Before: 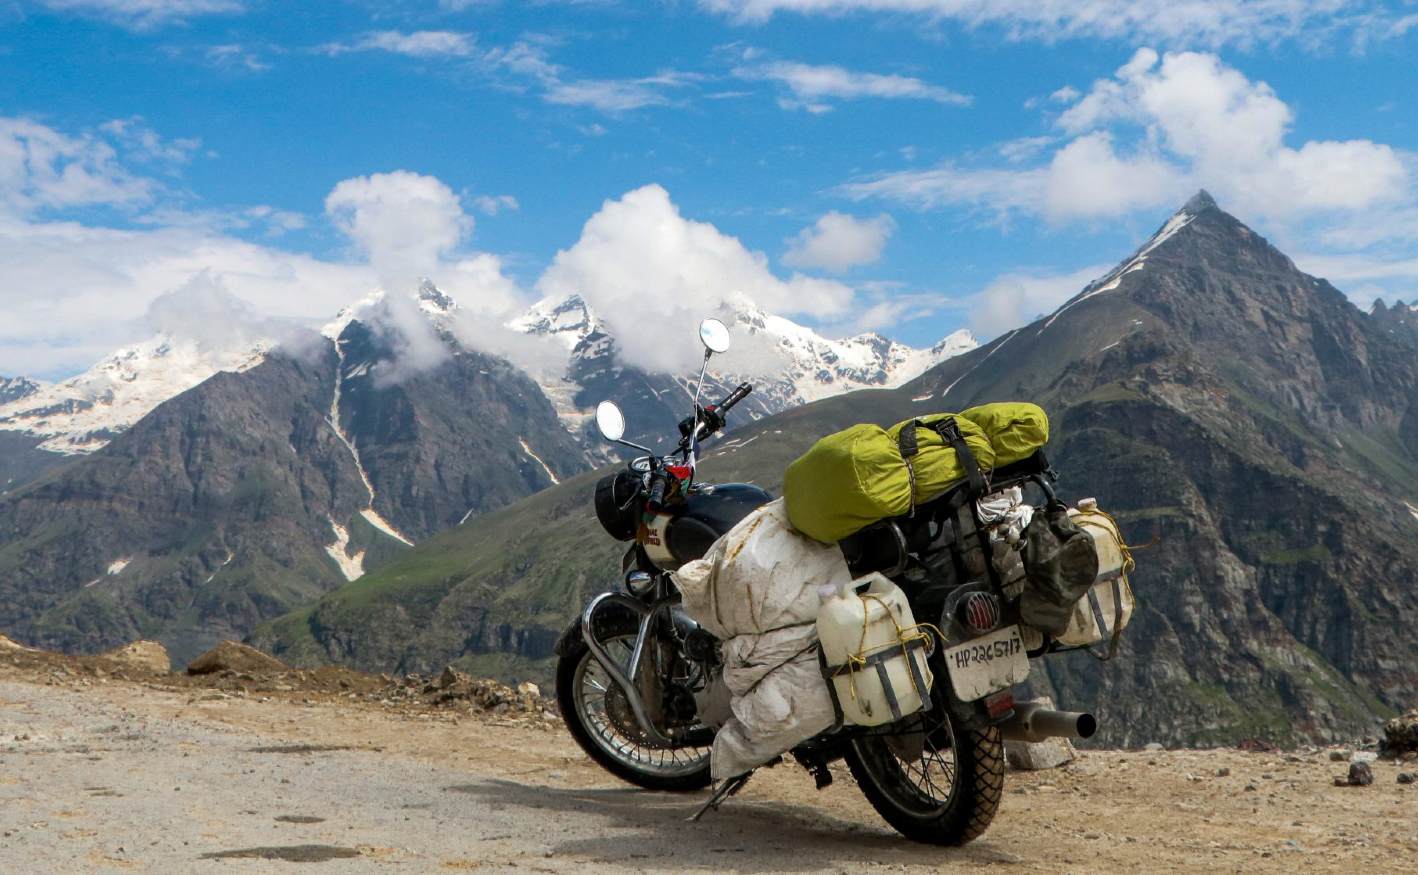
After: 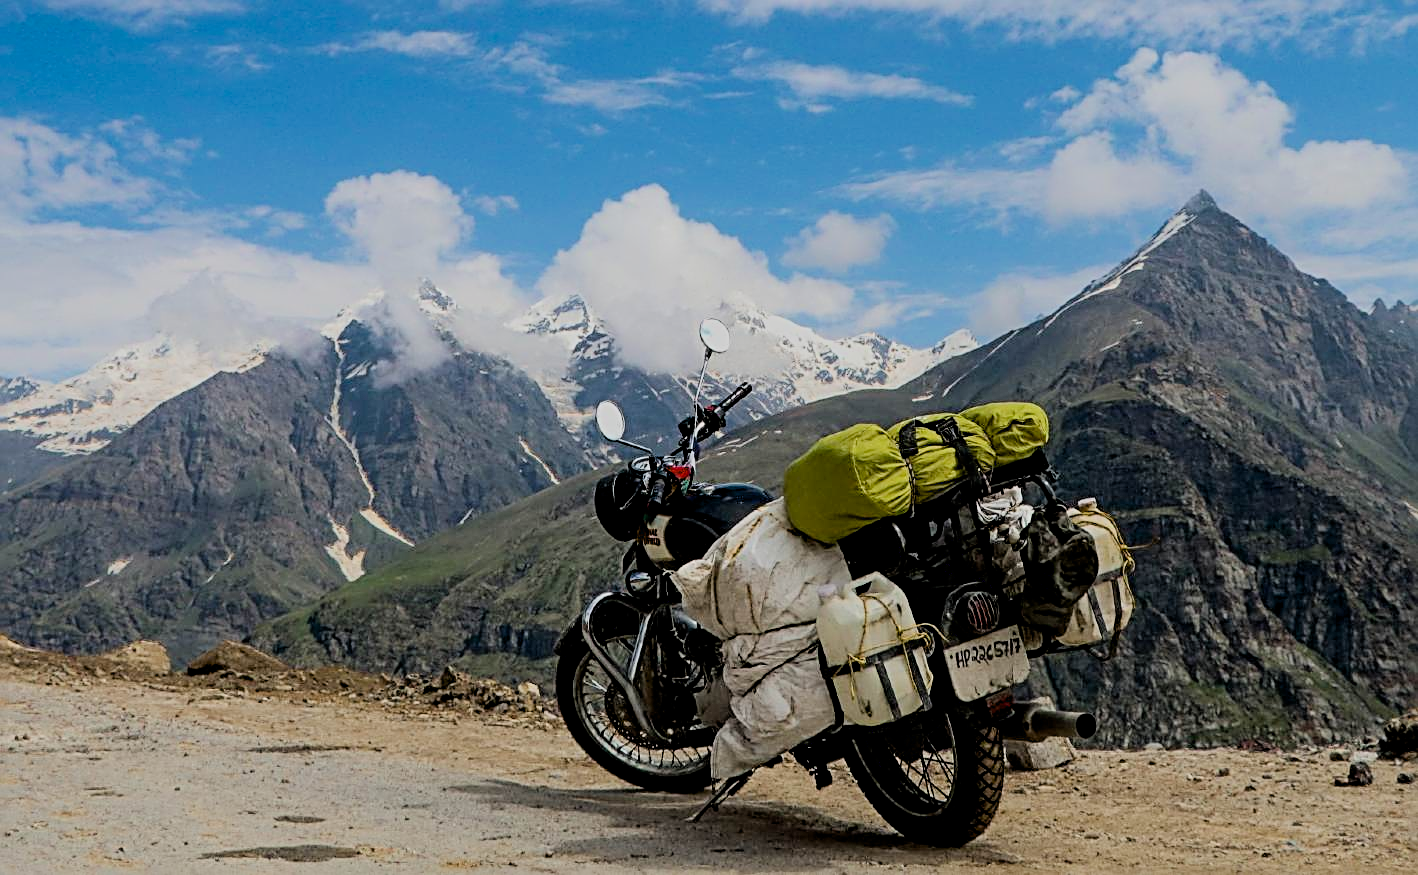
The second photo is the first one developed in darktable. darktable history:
filmic rgb: black relative exposure -7.15 EV, white relative exposure 5.36 EV, hardness 3.02, color science v6 (2022)
exposure: black level correction 0.011, compensate highlight preservation false
sharpen: radius 2.817, amount 0.715
